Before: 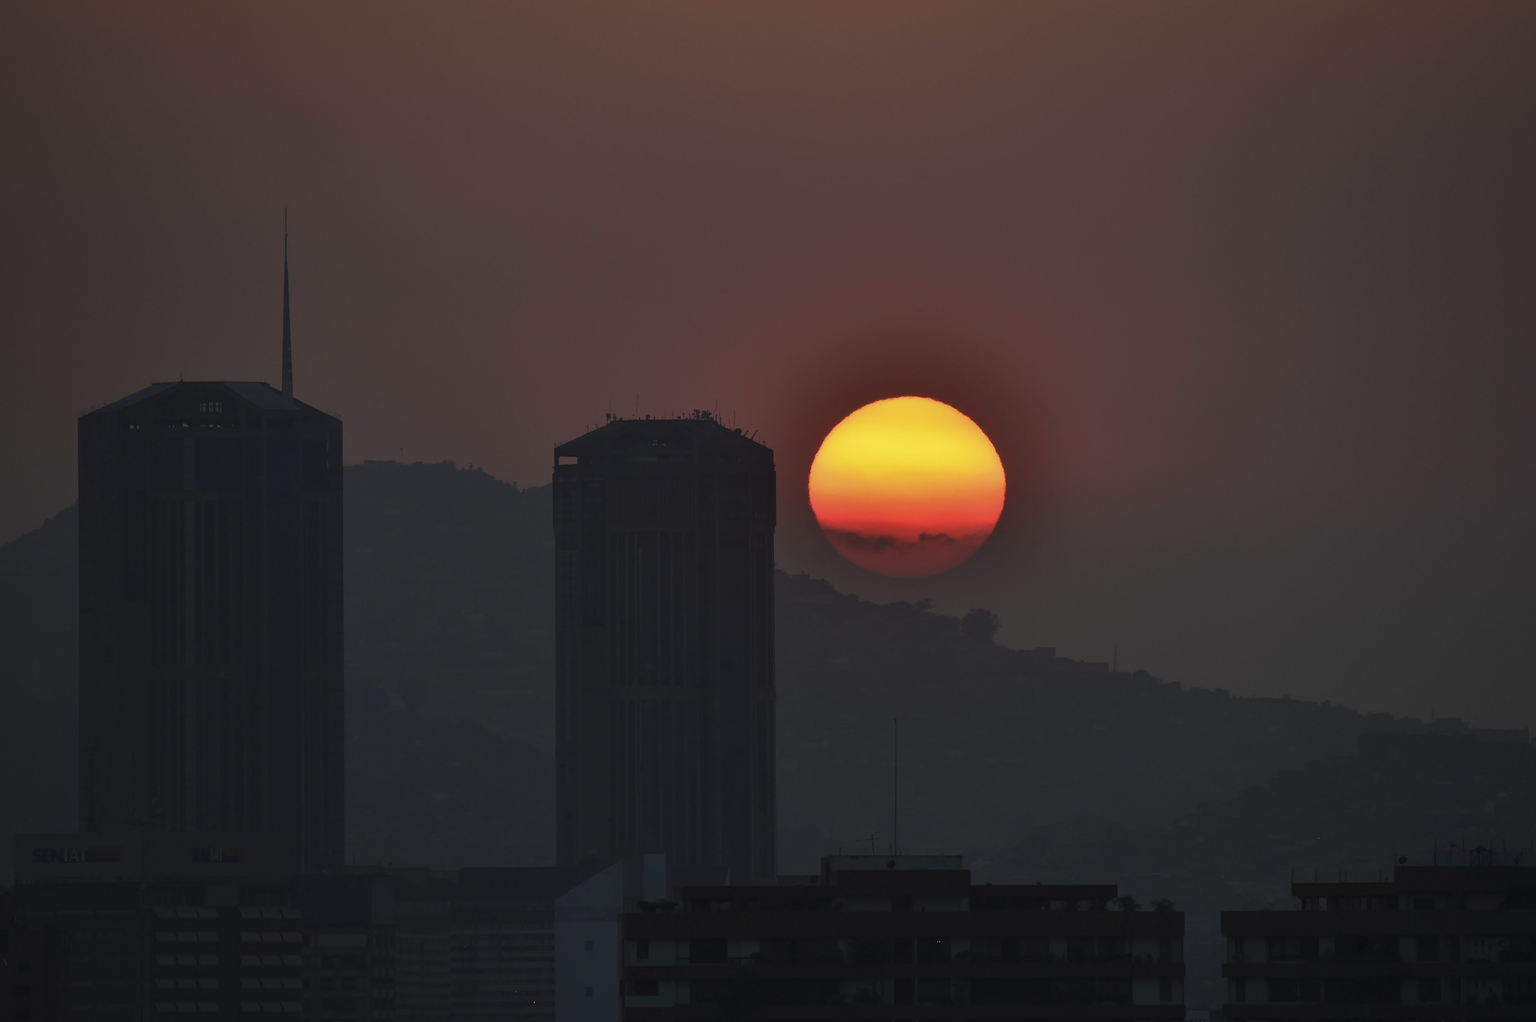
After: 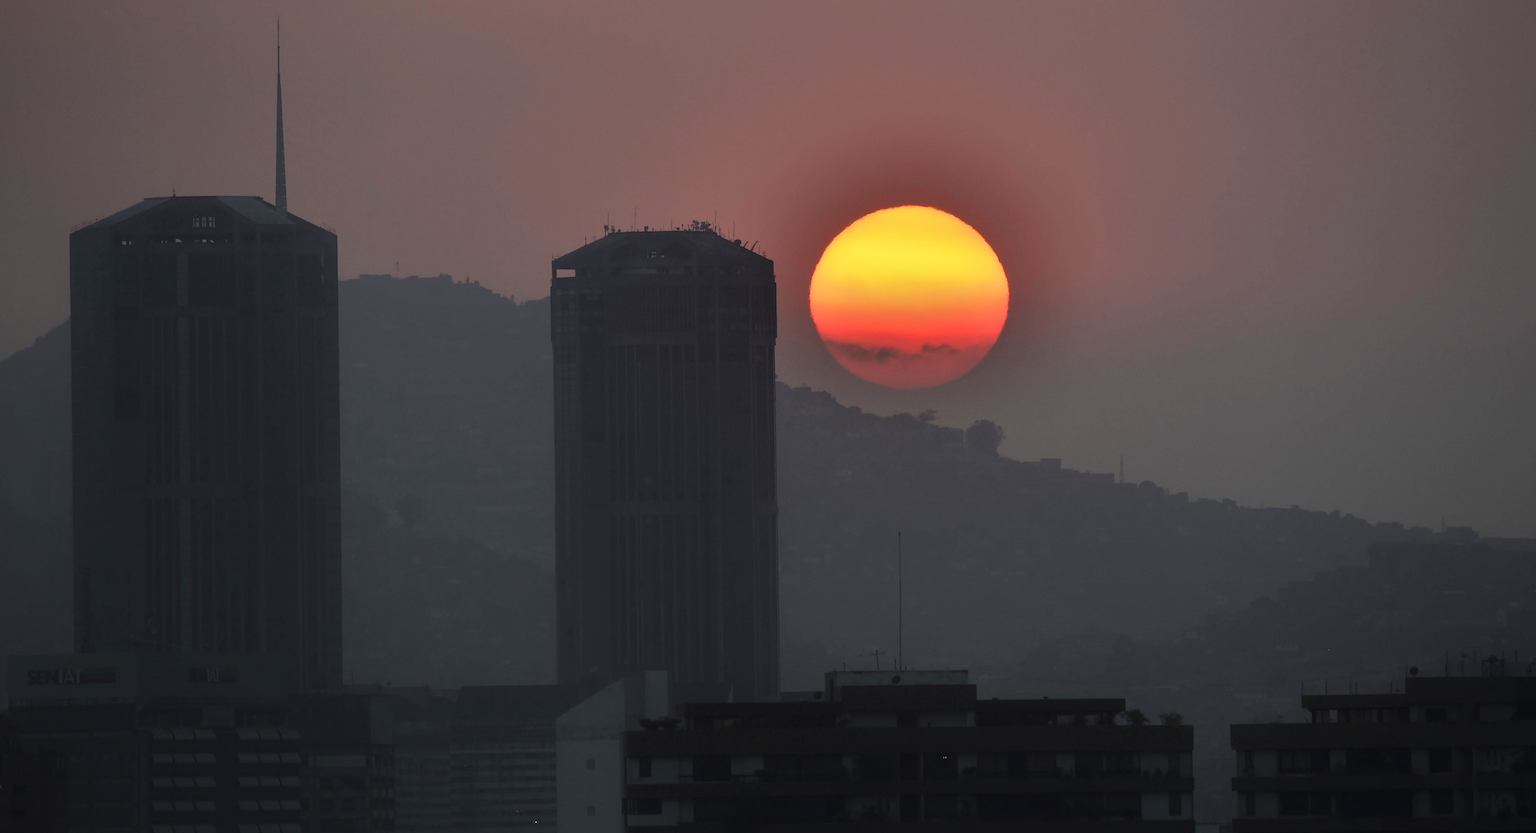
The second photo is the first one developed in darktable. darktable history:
crop and rotate: top 18.507%
exposure: black level correction 0.001, exposure 0.014 EV, compensate highlight preservation false
rotate and perspective: rotation -0.45°, automatic cropping original format, crop left 0.008, crop right 0.992, crop top 0.012, crop bottom 0.988
tone equalizer: -7 EV 0.15 EV, -6 EV 0.6 EV, -5 EV 1.15 EV, -4 EV 1.33 EV, -3 EV 1.15 EV, -2 EV 0.6 EV, -1 EV 0.15 EV, mask exposure compensation -0.5 EV
